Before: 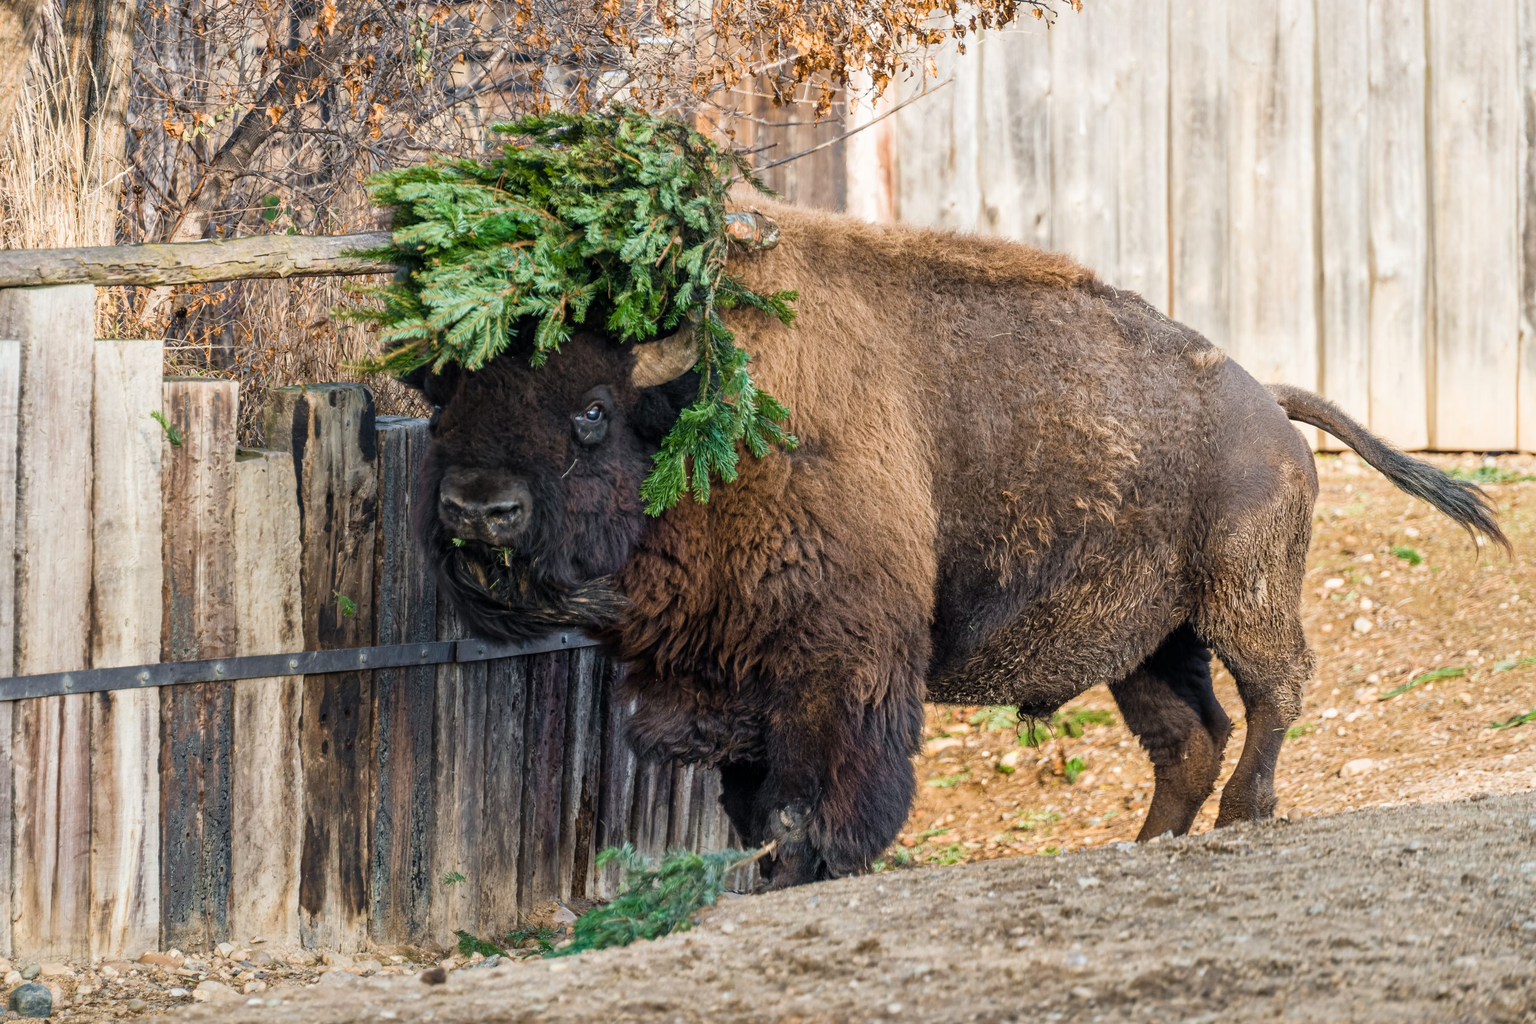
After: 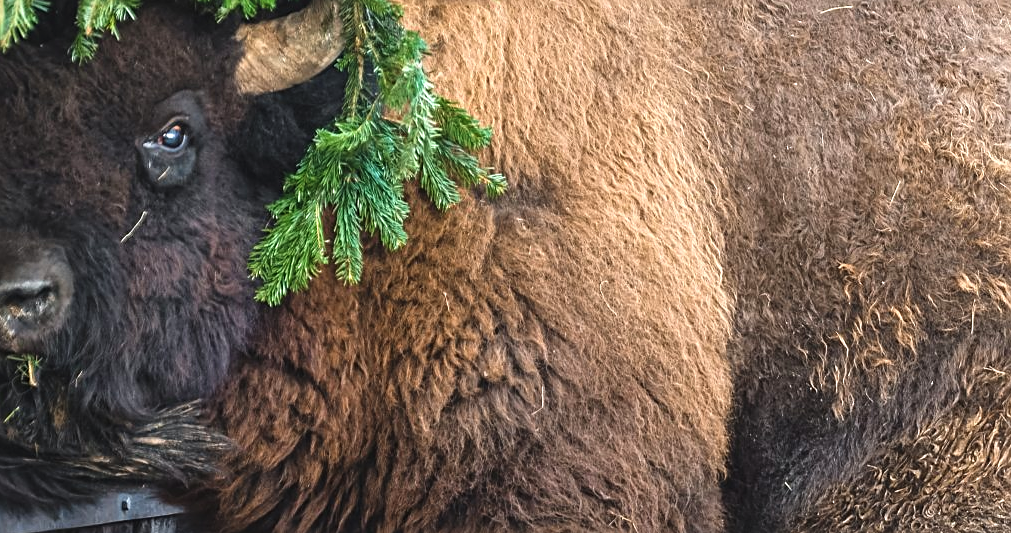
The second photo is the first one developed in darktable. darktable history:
crop: left 31.751%, top 32.172%, right 27.8%, bottom 35.83%
exposure: black level correction -0.005, exposure 0.622 EV, compensate highlight preservation false
sharpen: on, module defaults
